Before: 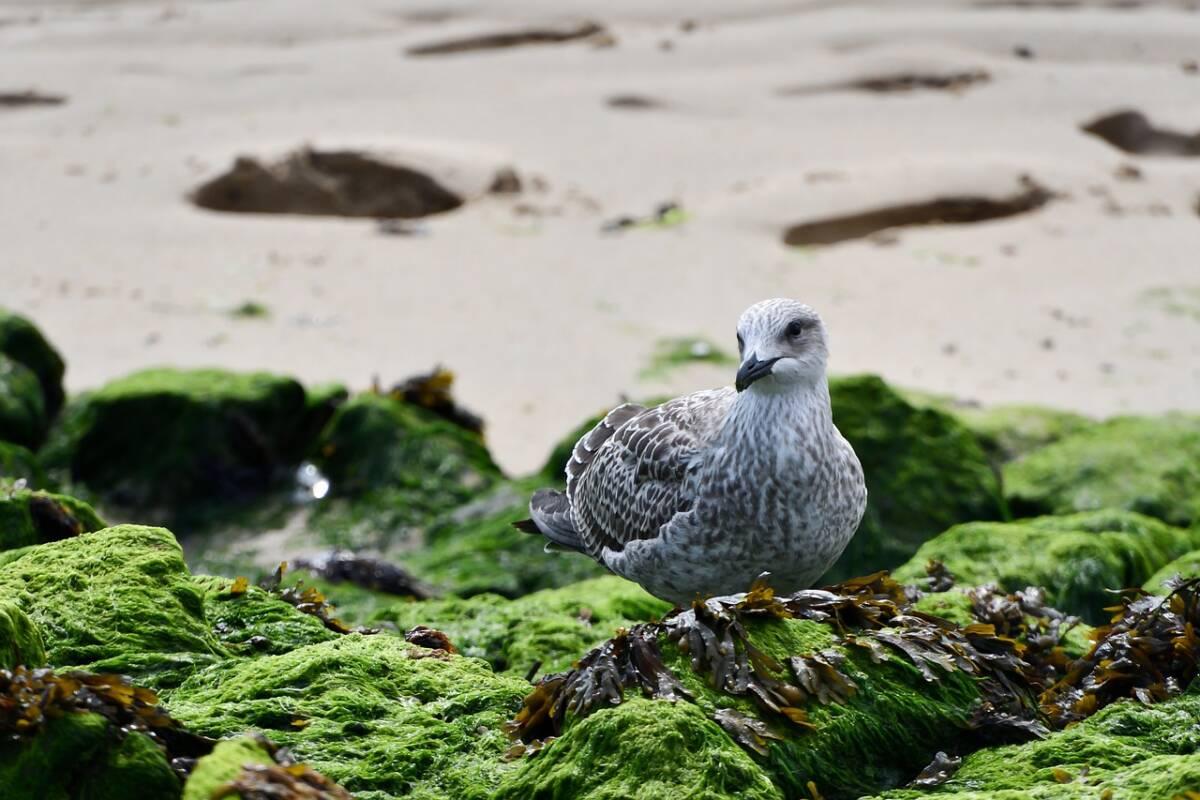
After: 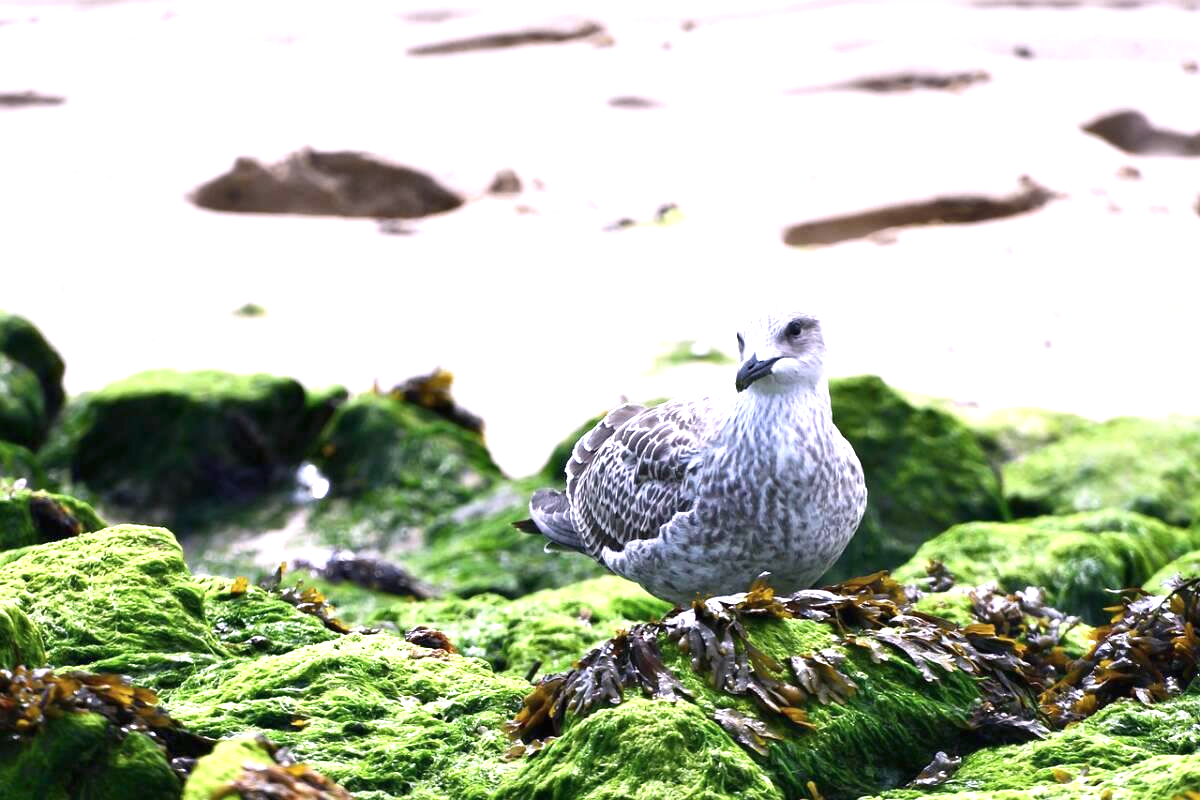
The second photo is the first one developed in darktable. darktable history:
color calibration: illuminant custom, x 0.363, y 0.384, temperature 4522.8 K
color correction: highlights a* 3.6, highlights b* 5.15
exposure: black level correction 0, exposure 1.199 EV, compensate exposure bias true, compensate highlight preservation false
